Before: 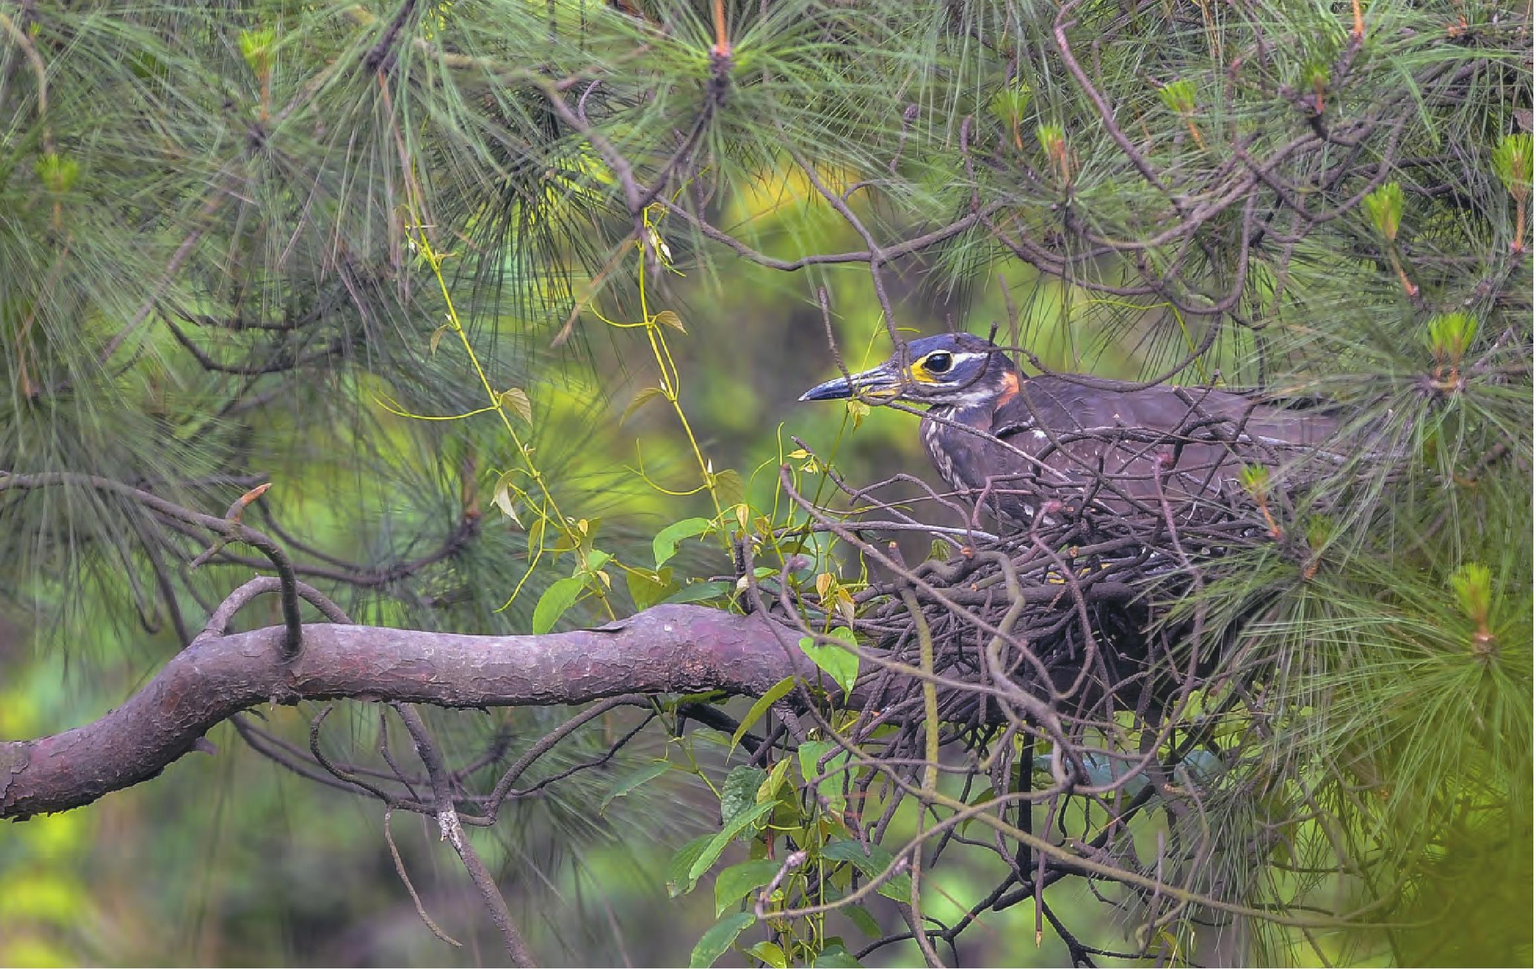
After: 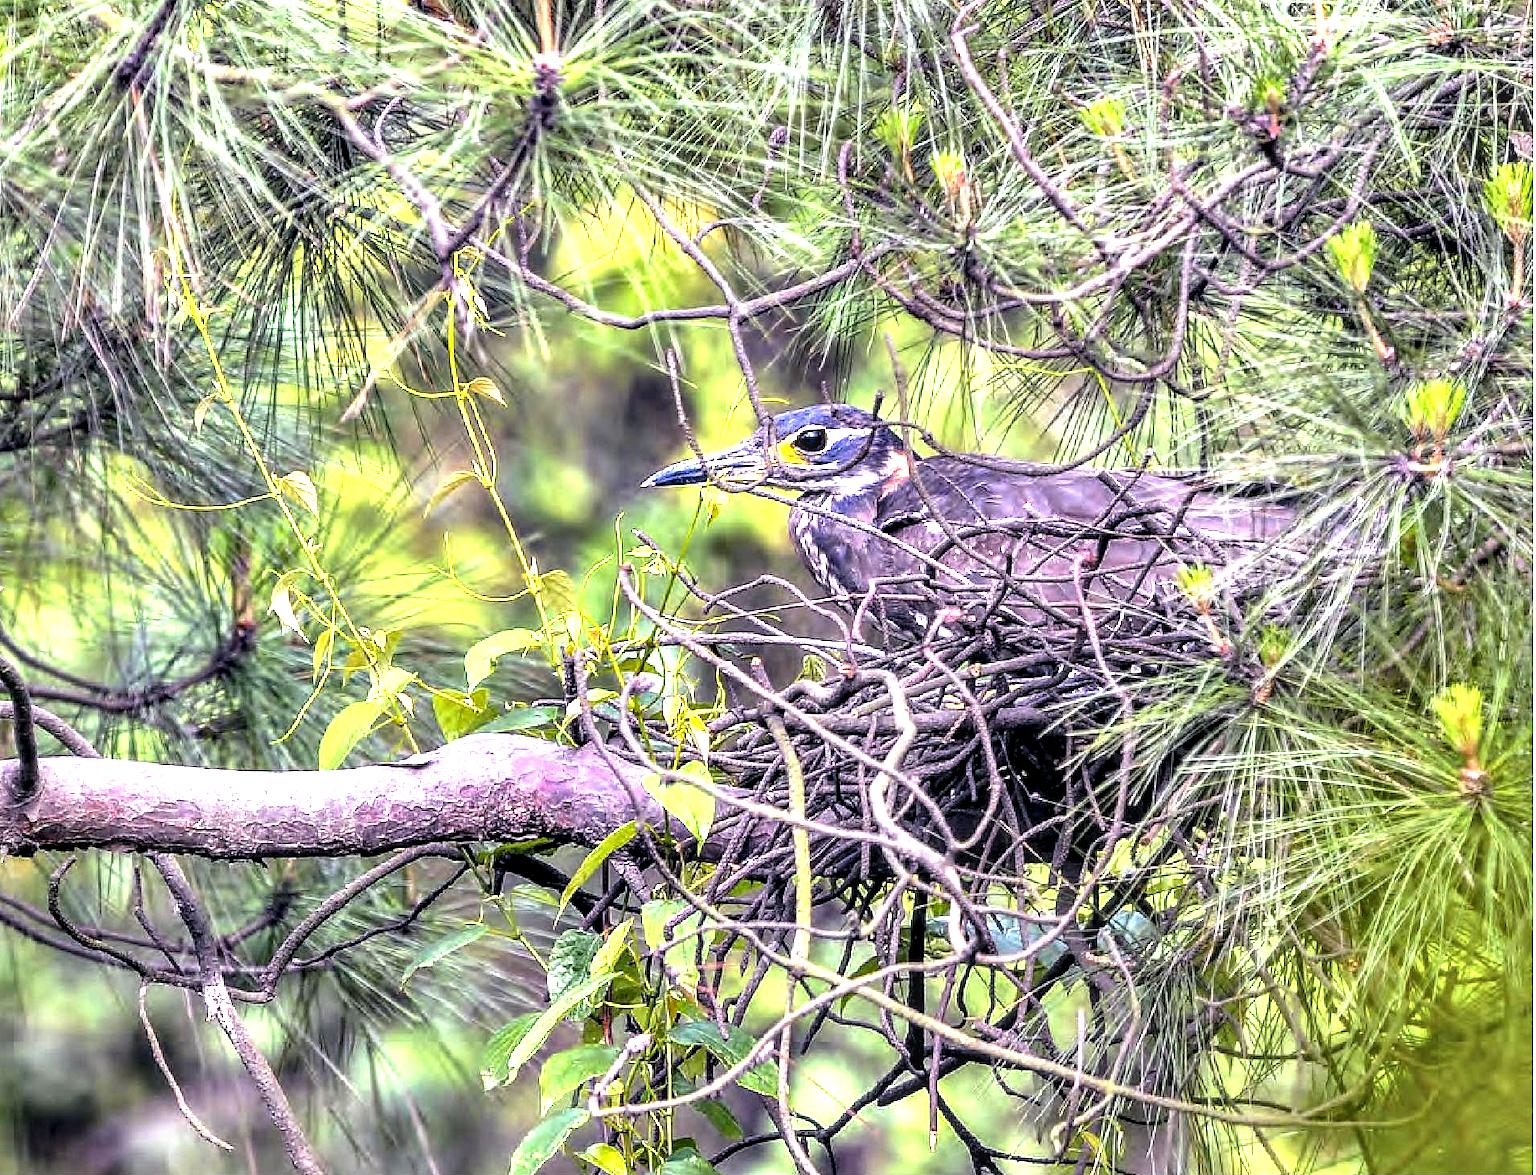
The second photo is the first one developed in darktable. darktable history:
tone equalizer: mask exposure compensation -0.505 EV
levels: levels [0.012, 0.367, 0.697]
crop: left 17.596%, bottom 0.027%
local contrast: detail 150%
contrast equalizer: octaves 7, y [[0.6 ×6], [0.55 ×6], [0 ×6], [0 ×6], [0 ×6]]
